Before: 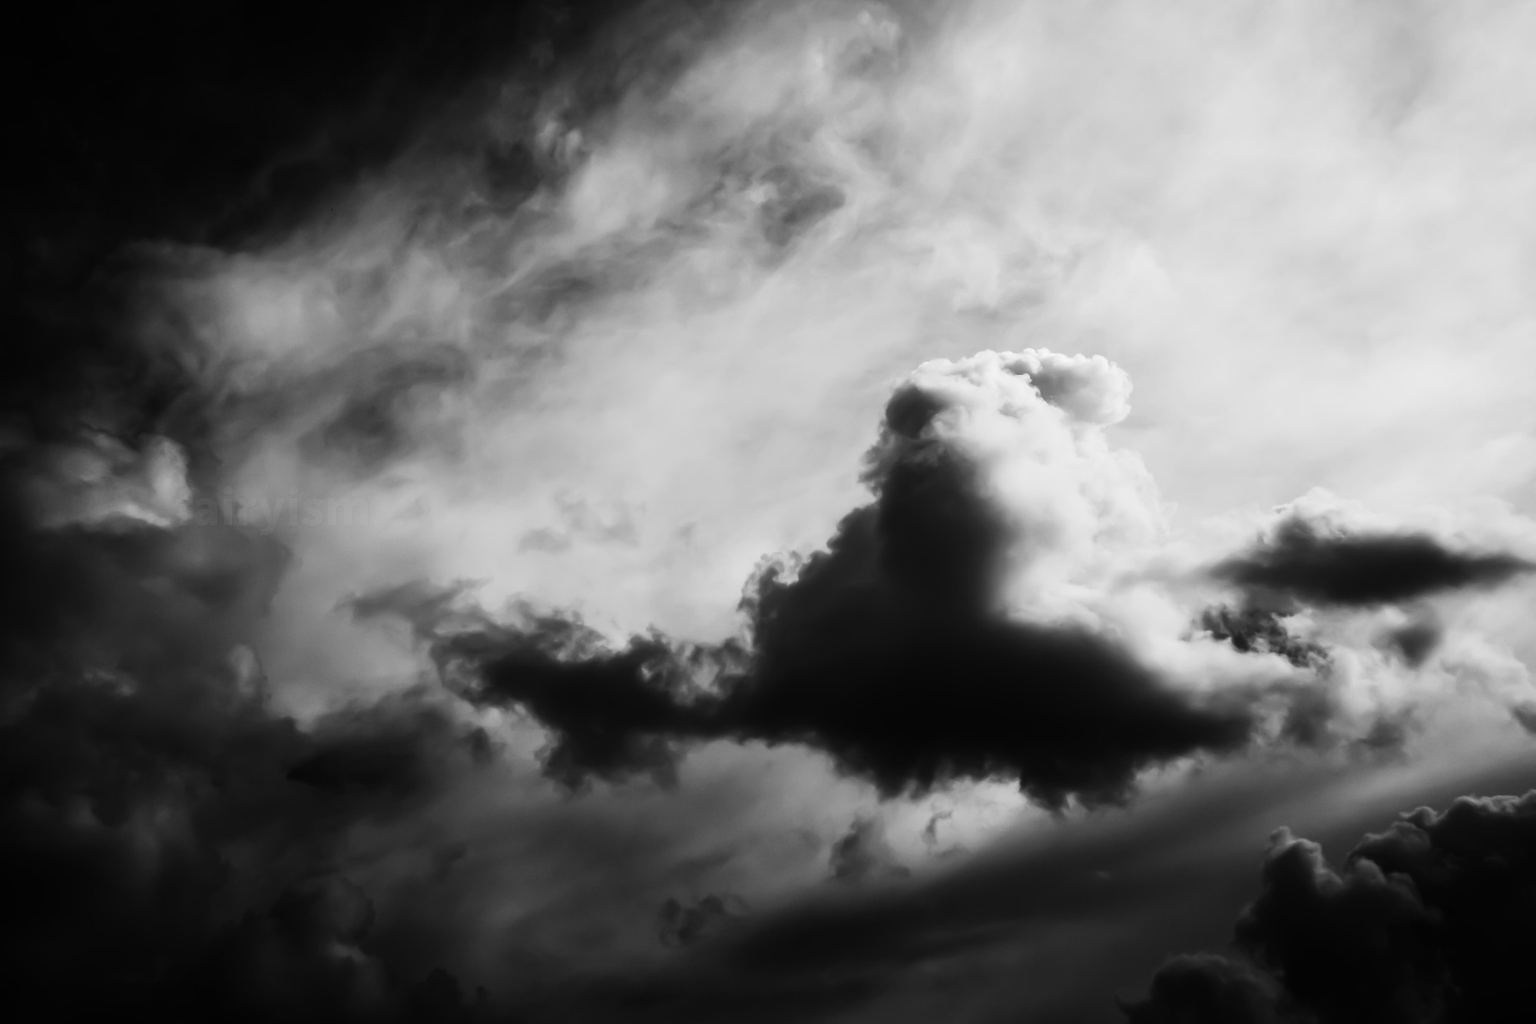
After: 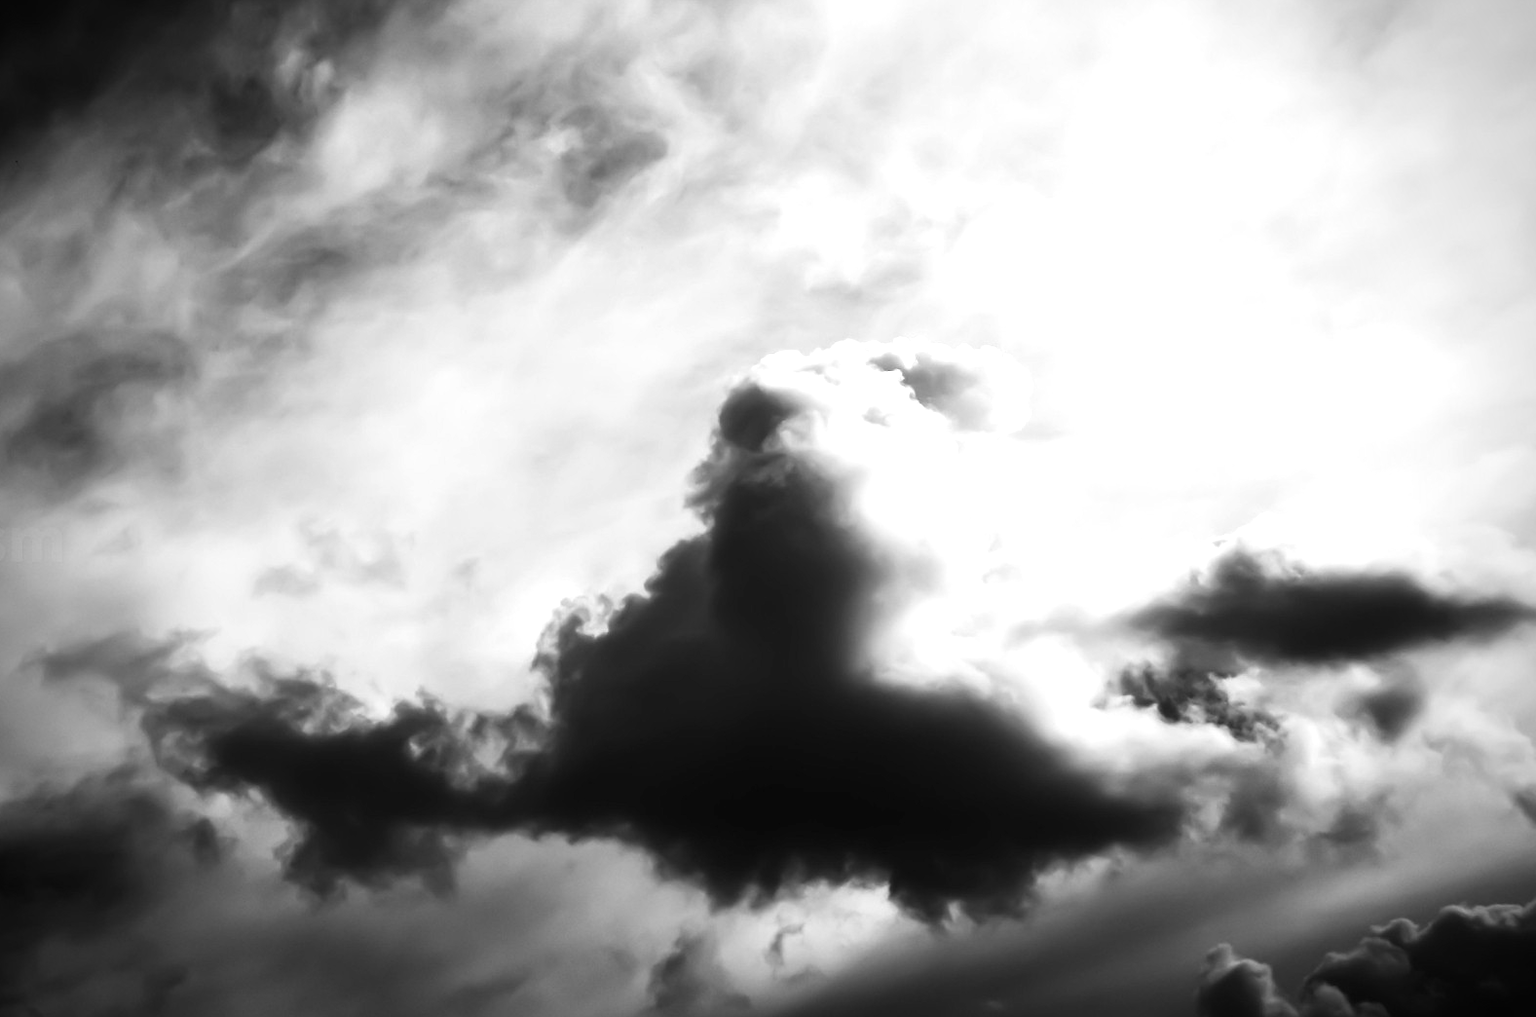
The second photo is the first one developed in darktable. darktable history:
crop and rotate: left 20.8%, top 8.101%, right 0.336%, bottom 13.504%
exposure: exposure 0.61 EV, compensate highlight preservation false
vignetting: fall-off start 73.18%
